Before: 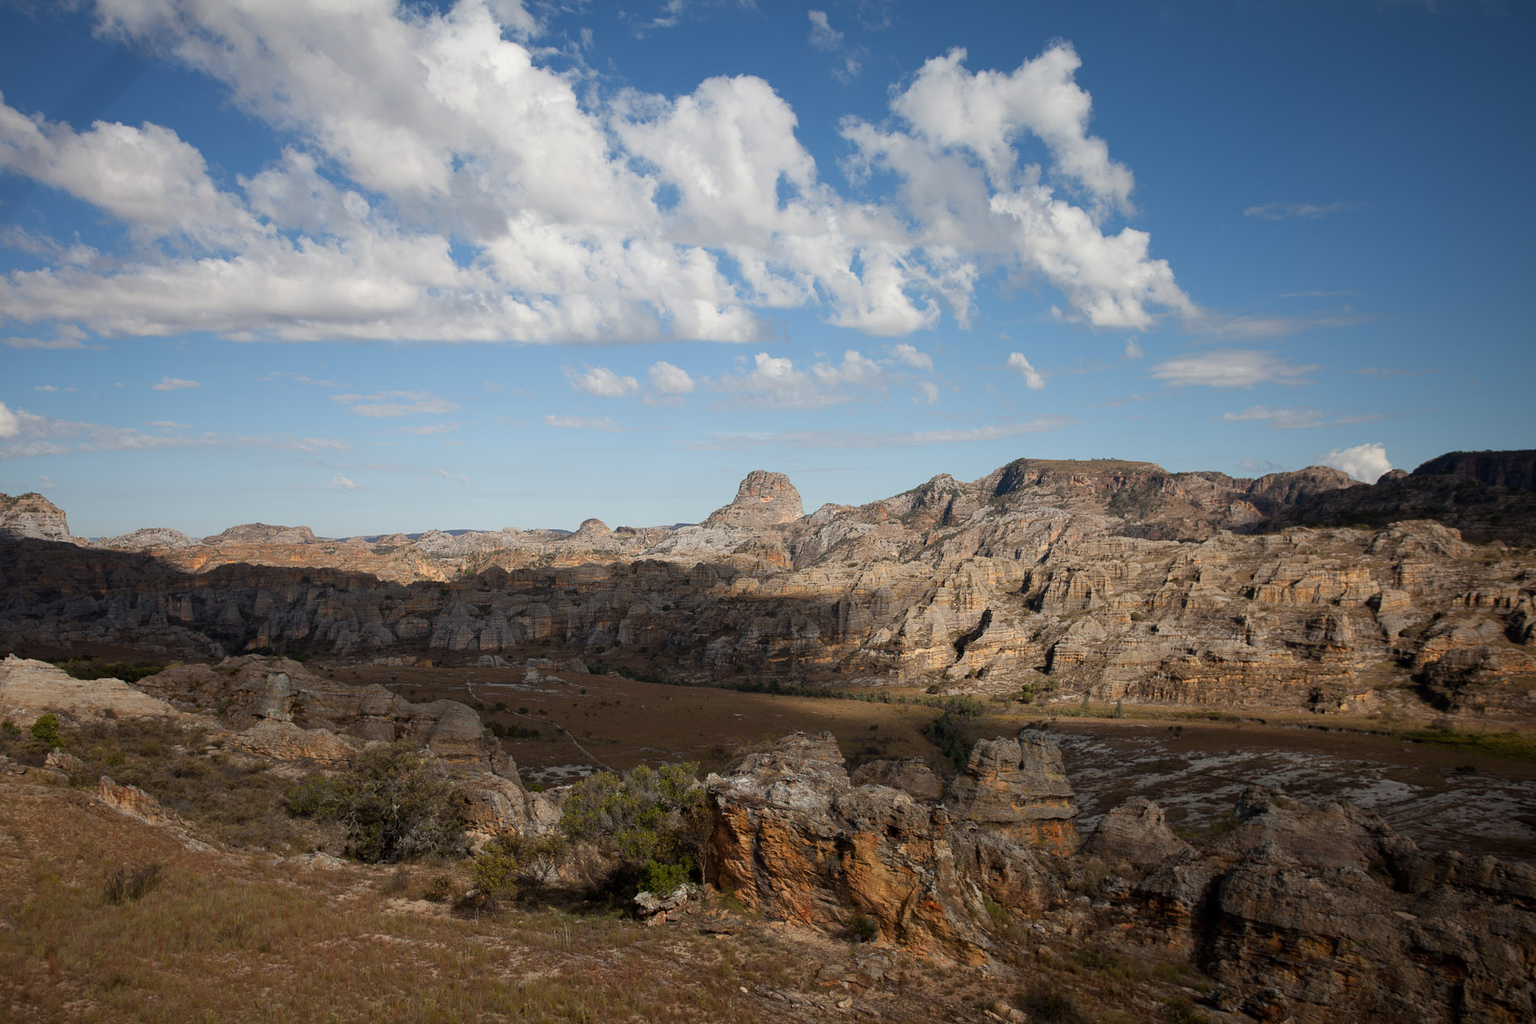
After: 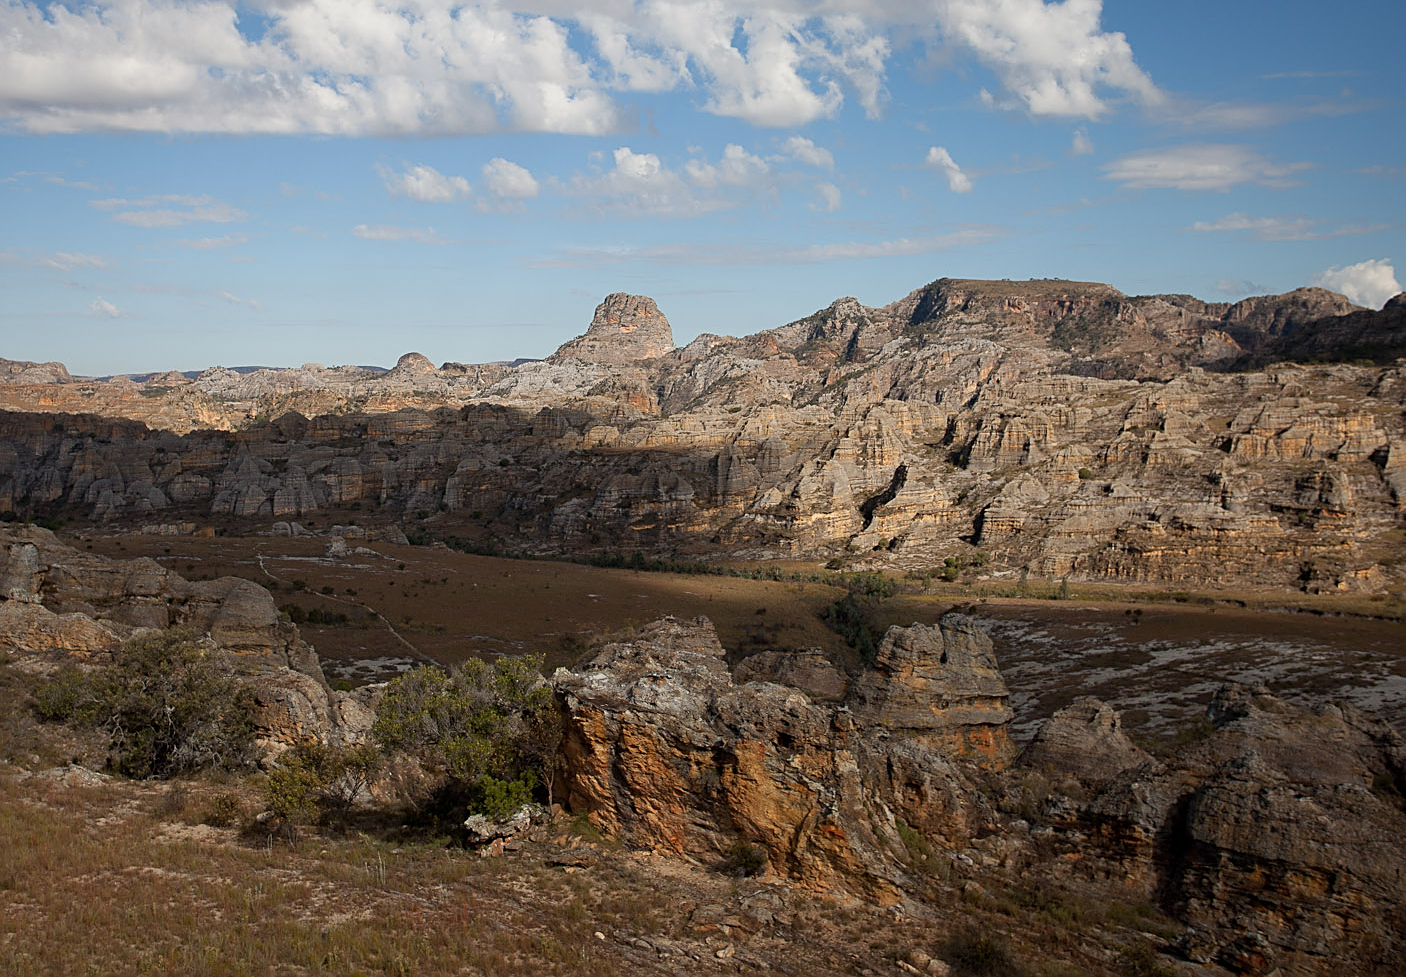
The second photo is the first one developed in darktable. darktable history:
crop: left 16.871%, top 22.857%, right 9.116%
sharpen: on, module defaults
